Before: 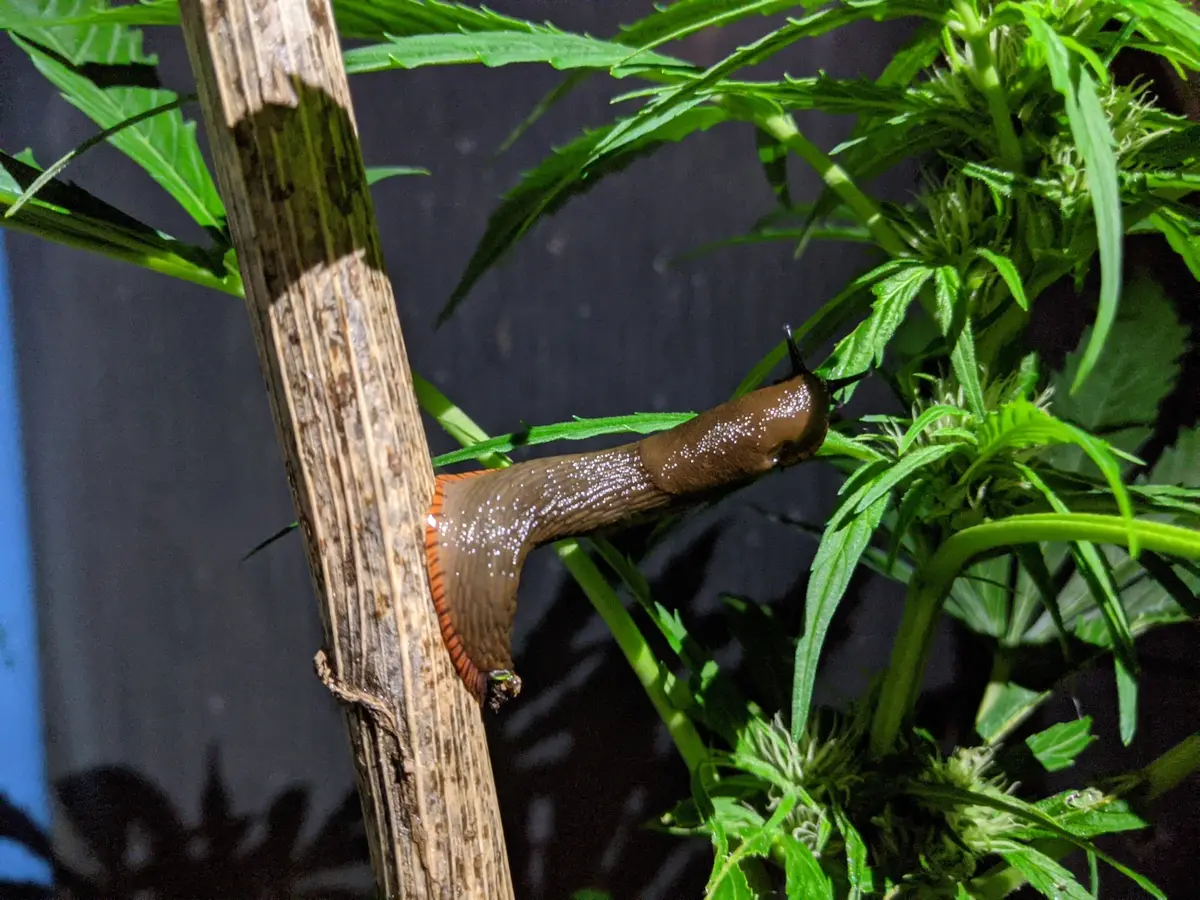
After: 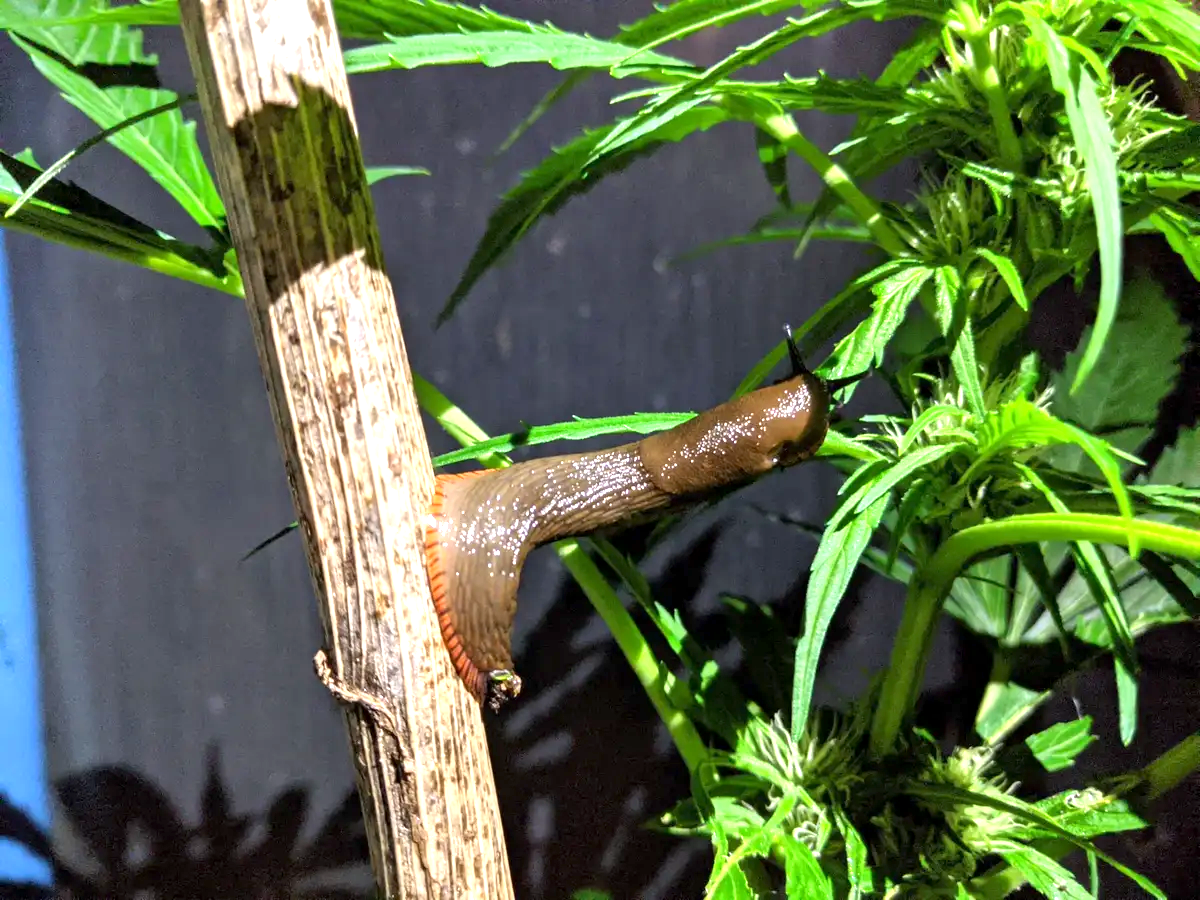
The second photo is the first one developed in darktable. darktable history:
exposure: black level correction 0.001, exposure 1.128 EV, compensate highlight preservation false
